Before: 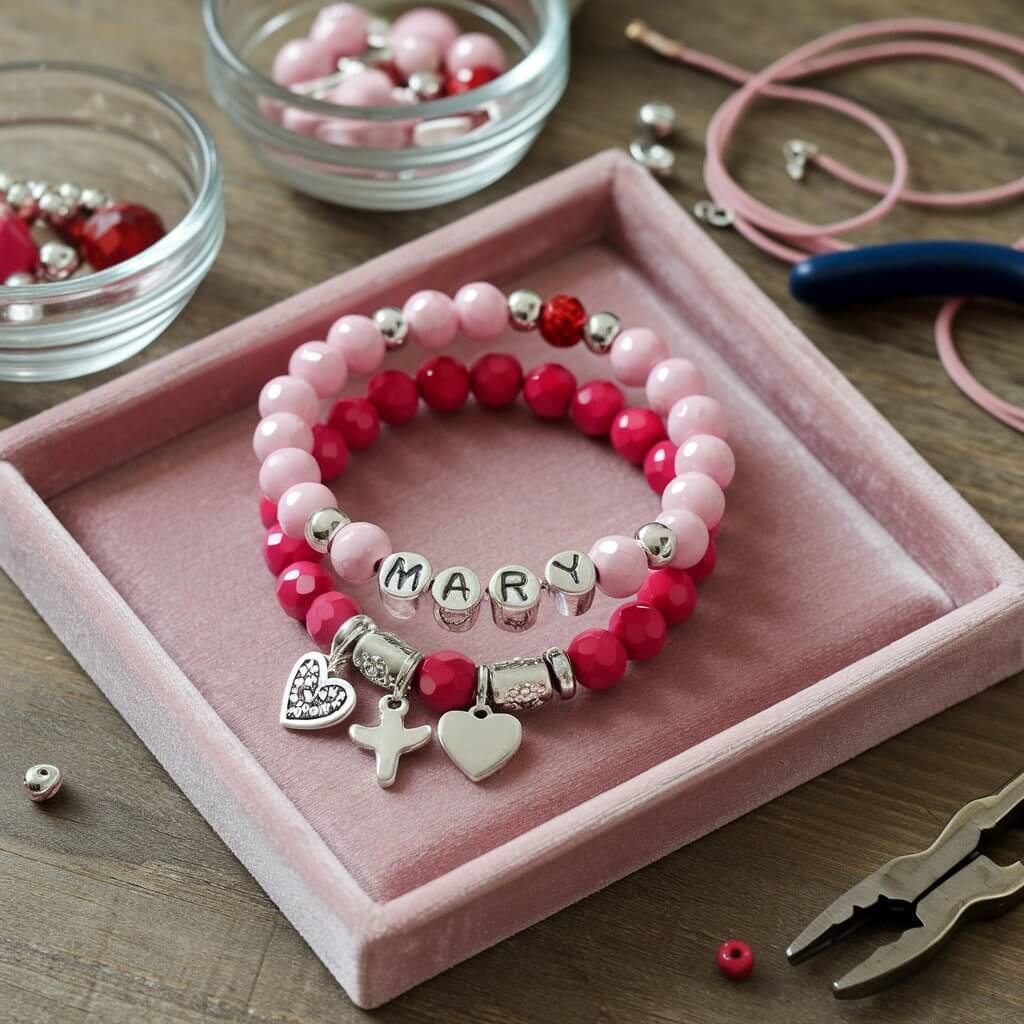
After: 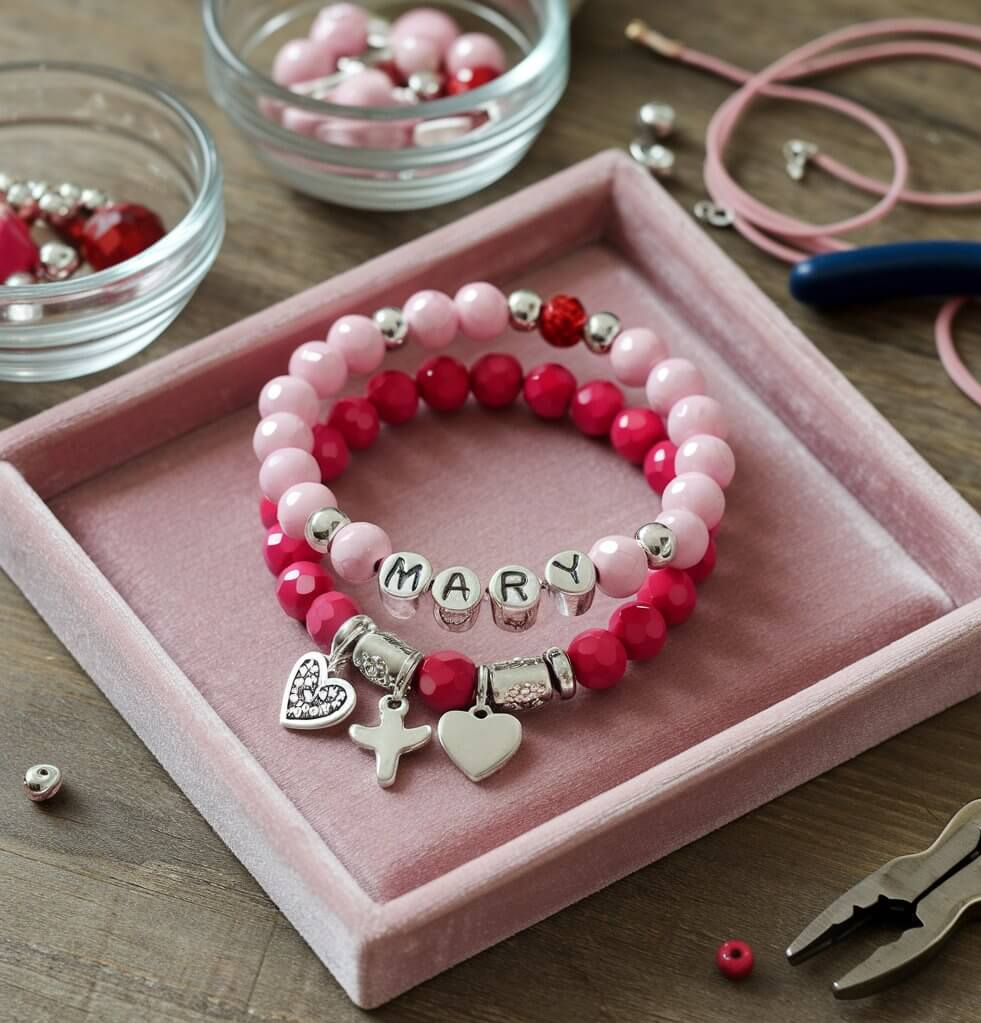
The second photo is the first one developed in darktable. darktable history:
crop: right 3.912%, bottom 0.042%
